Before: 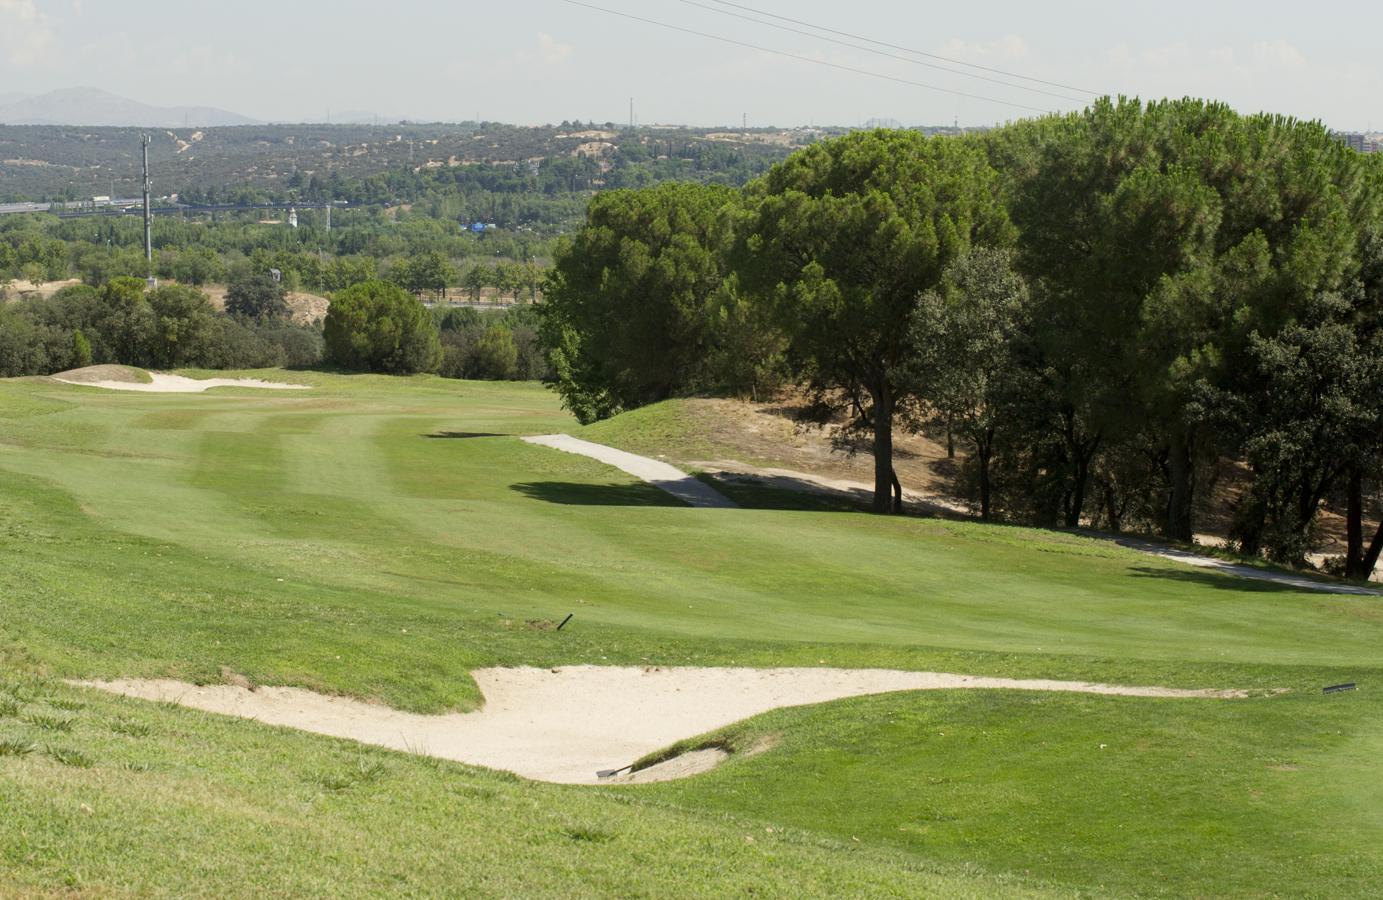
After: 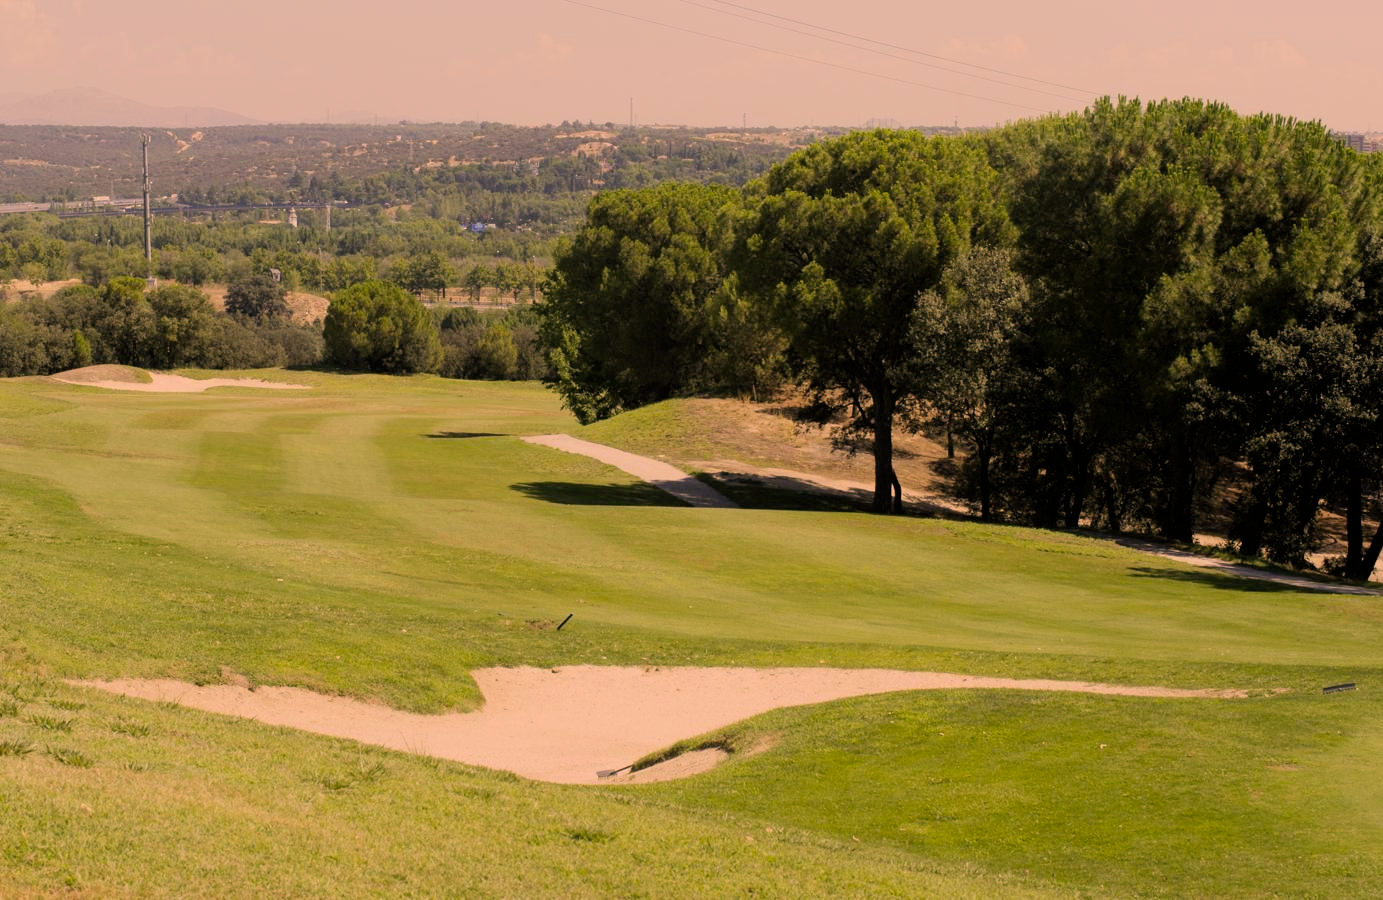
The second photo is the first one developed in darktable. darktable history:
color correction: highlights a* 21.87, highlights b* 21.58
filmic rgb: black relative exposure -6.74 EV, white relative exposure 4.56 EV, hardness 3.25, color science v6 (2022)
